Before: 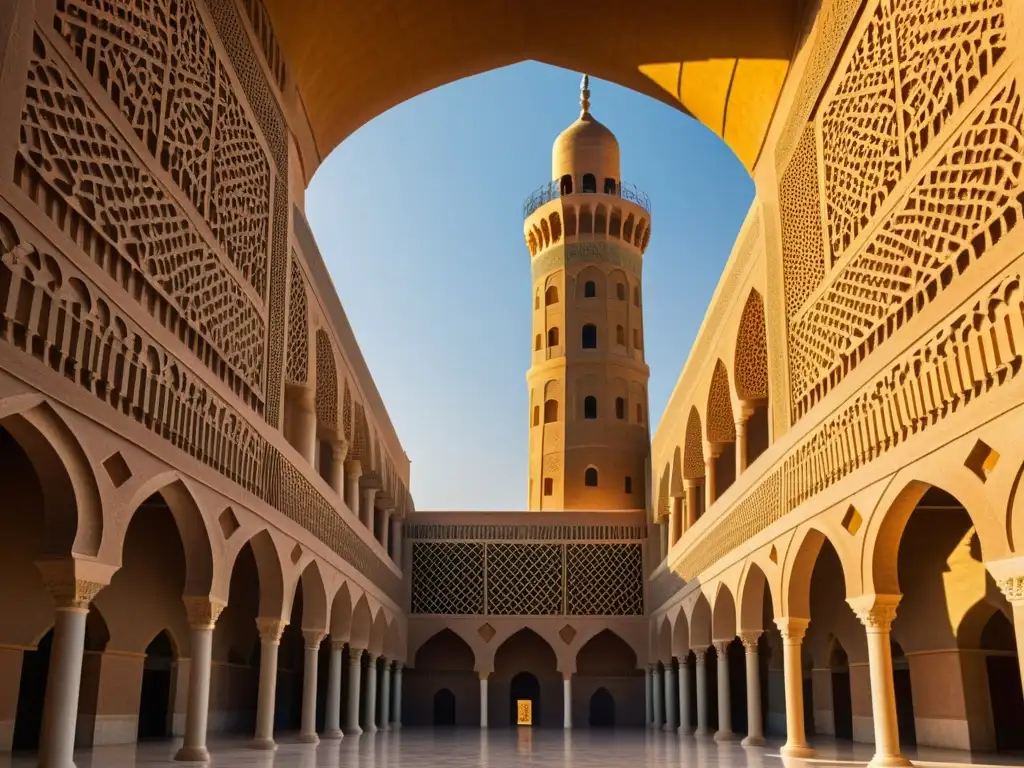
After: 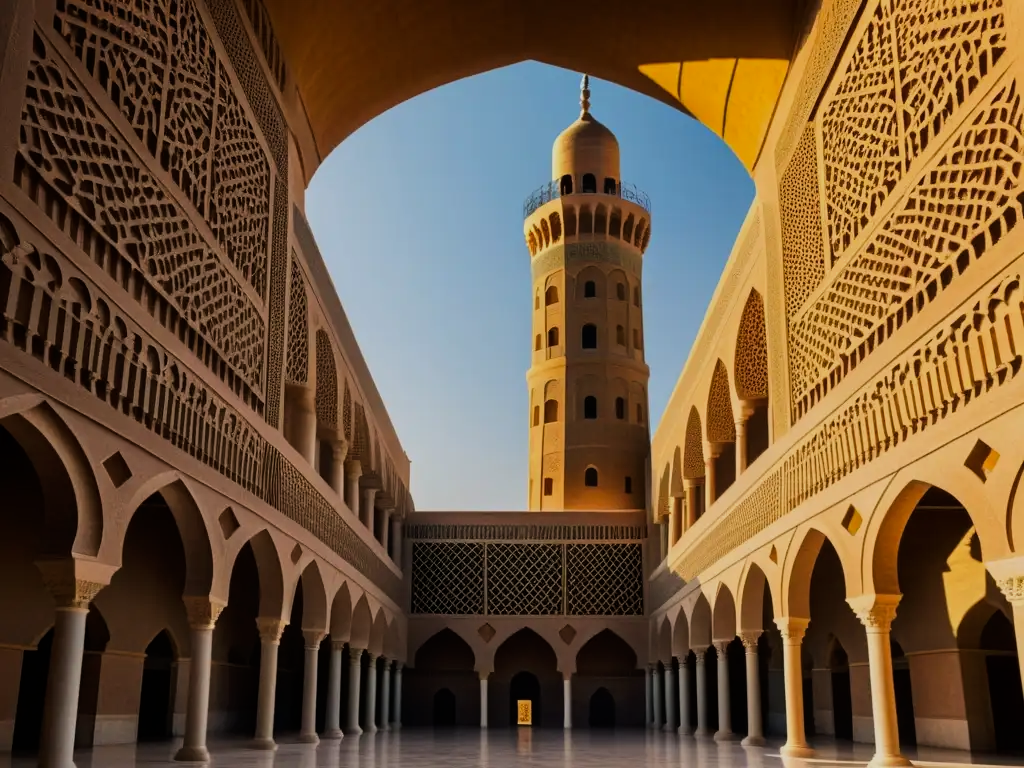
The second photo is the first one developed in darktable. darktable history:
exposure: exposure -0.988 EV, compensate exposure bias true, compensate highlight preservation false
tone equalizer: on, module defaults
levels: levels [0, 0.476, 0.951]
tone curve: curves: ch0 [(0, 0) (0.004, 0.001) (0.133, 0.112) (0.325, 0.362) (0.832, 0.893) (1, 1)], color space Lab, linked channels, preserve colors none
